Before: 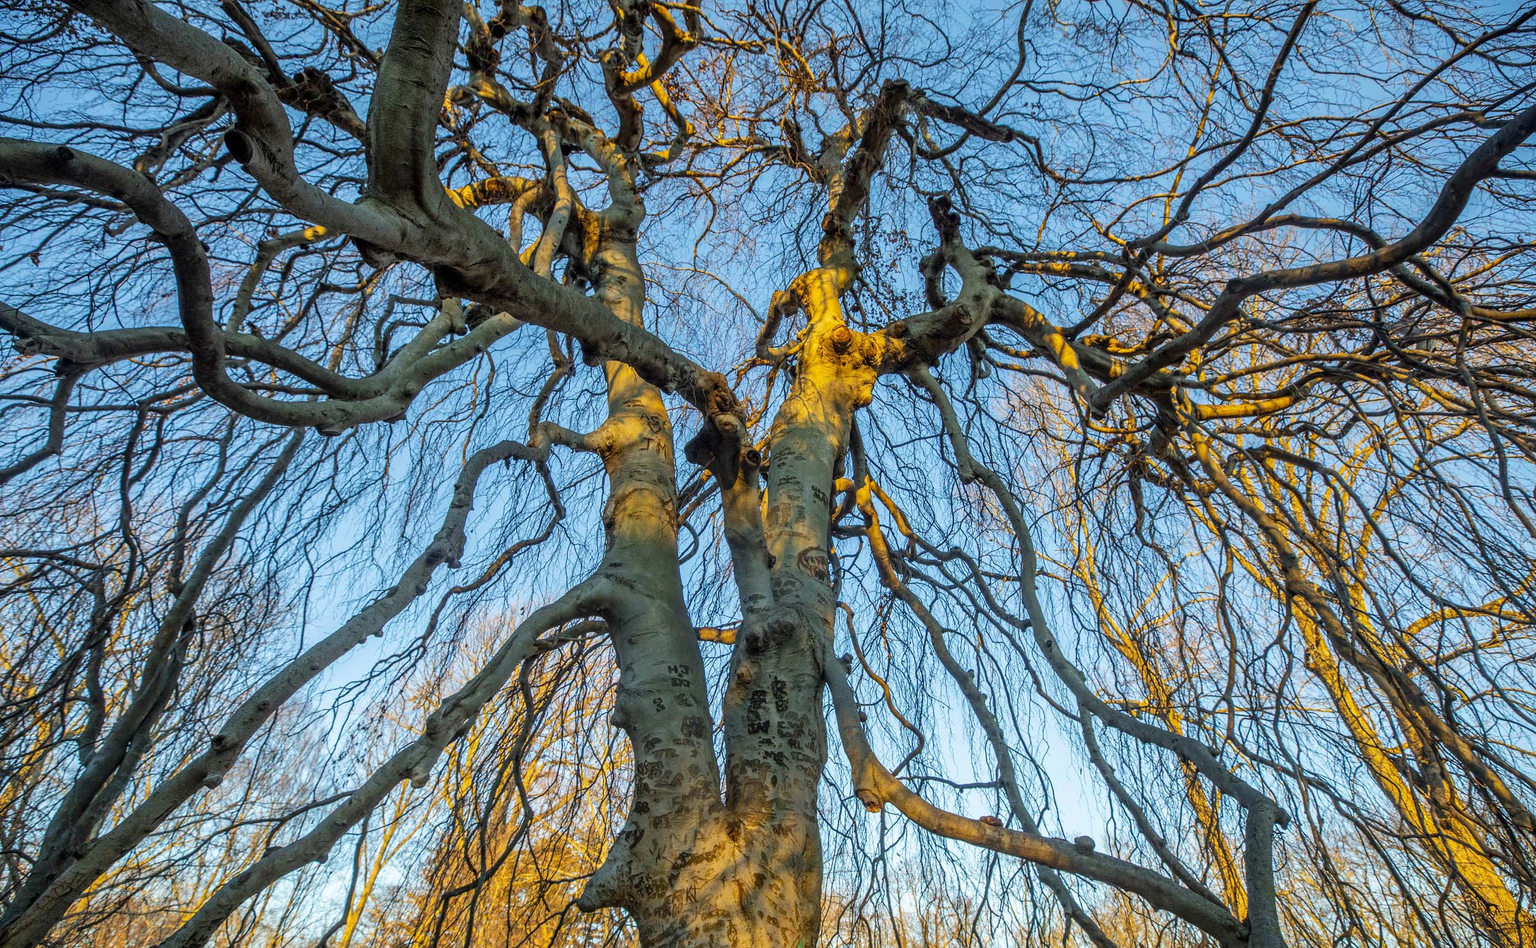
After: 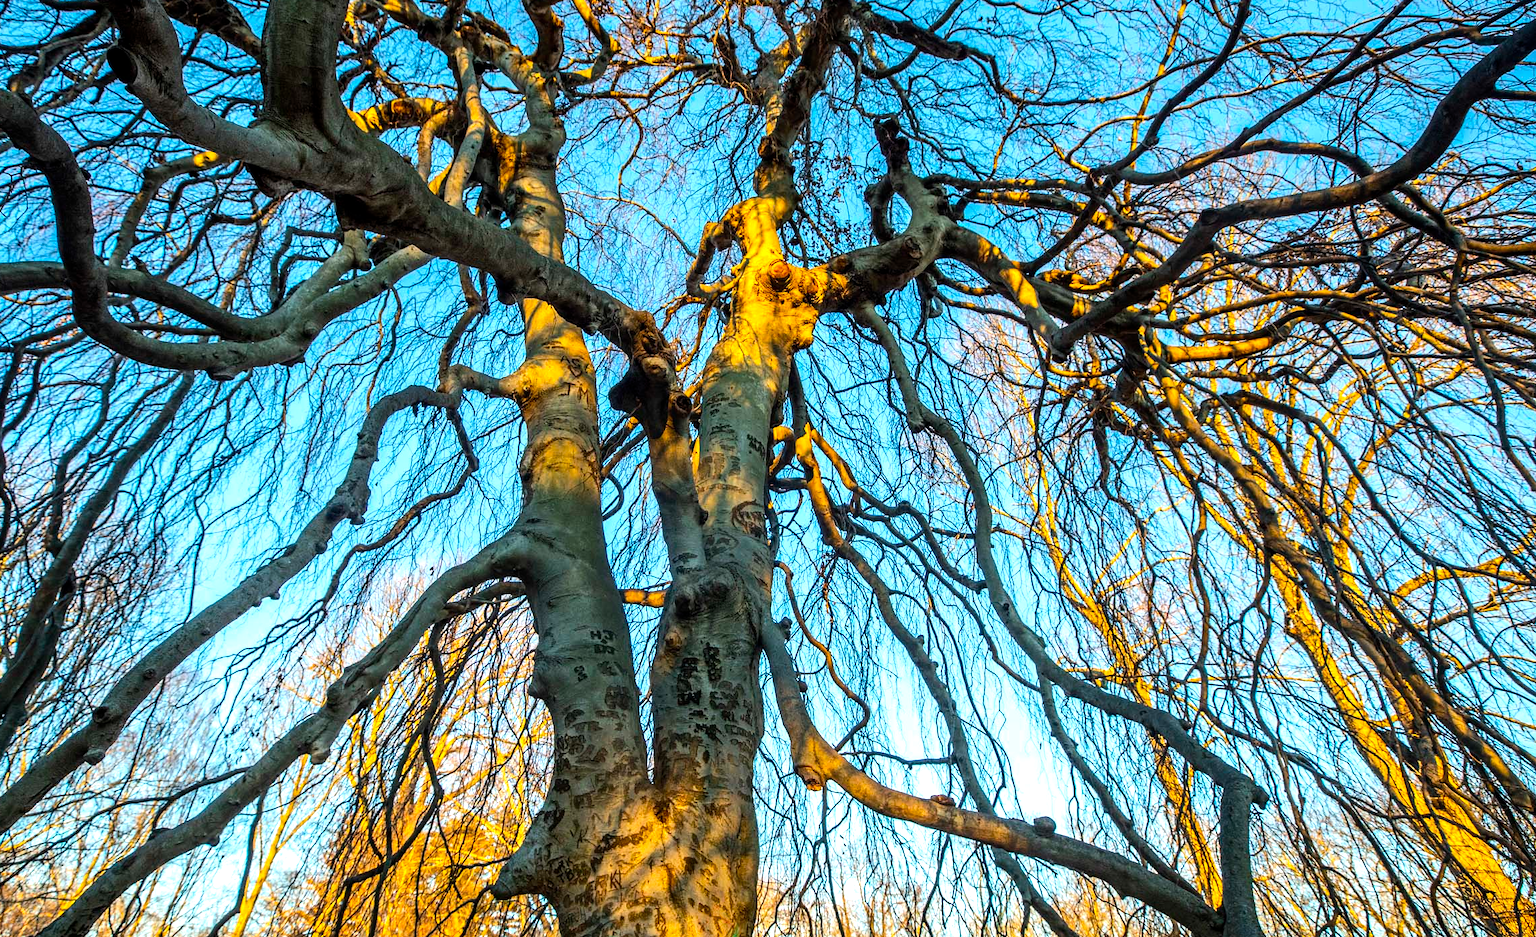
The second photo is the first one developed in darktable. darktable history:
color balance: output saturation 110%
crop and rotate: left 8.262%, top 9.226%
tone equalizer: -8 EV -0.75 EV, -7 EV -0.7 EV, -6 EV -0.6 EV, -5 EV -0.4 EV, -3 EV 0.4 EV, -2 EV 0.6 EV, -1 EV 0.7 EV, +0 EV 0.75 EV, edges refinement/feathering 500, mask exposure compensation -1.57 EV, preserve details no
